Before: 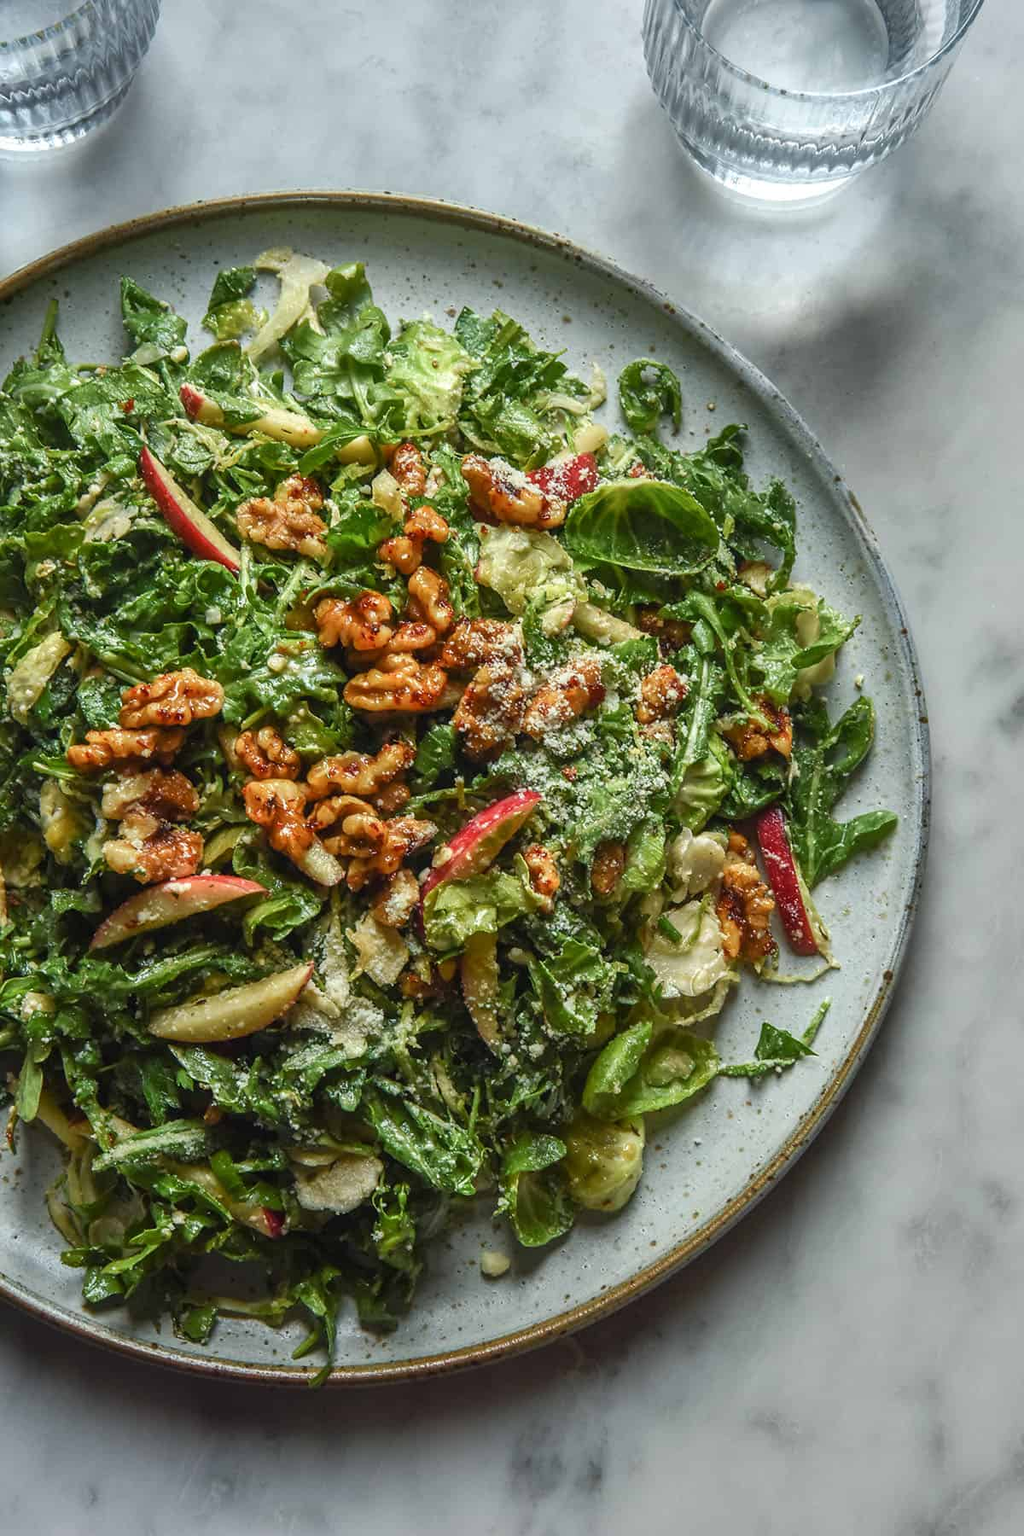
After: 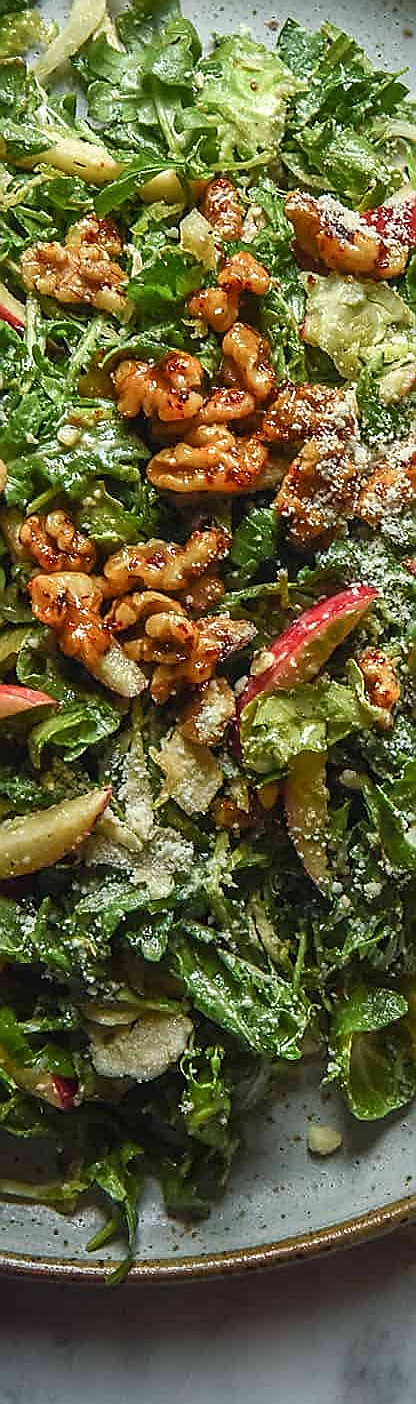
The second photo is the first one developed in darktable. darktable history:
sharpen: radius 1.426, amount 1.264, threshold 0.844
crop and rotate: left 21.376%, top 18.969%, right 43.917%, bottom 2.978%
